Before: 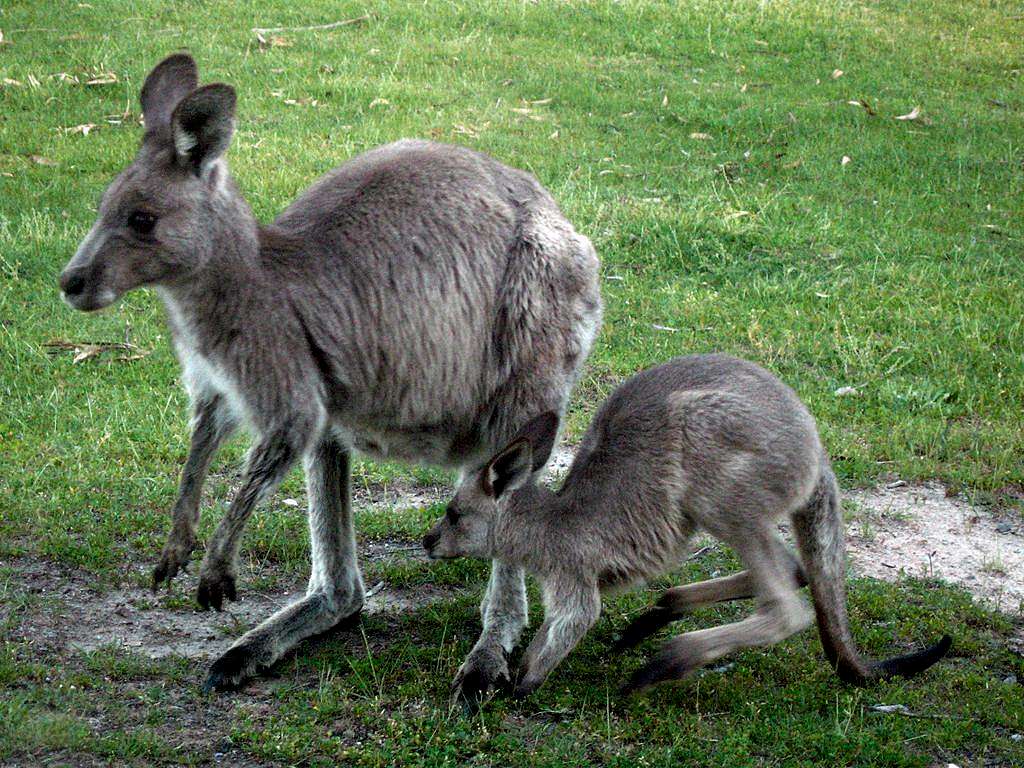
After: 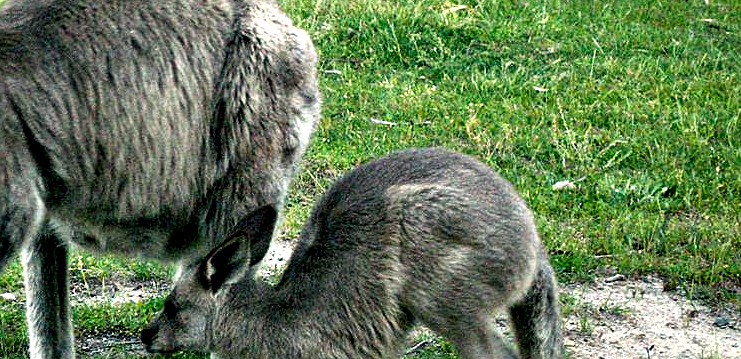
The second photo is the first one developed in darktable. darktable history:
contrast equalizer: octaves 7, y [[0.6 ×6], [0.55 ×6], [0 ×6], [0 ×6], [0 ×6]]
crop and rotate: left 27.614%, top 26.875%, bottom 26.346%
color correction: highlights a* -0.347, highlights b* 9.26, shadows a* -9.5, shadows b* 1.52
sharpen: amount 0.209
